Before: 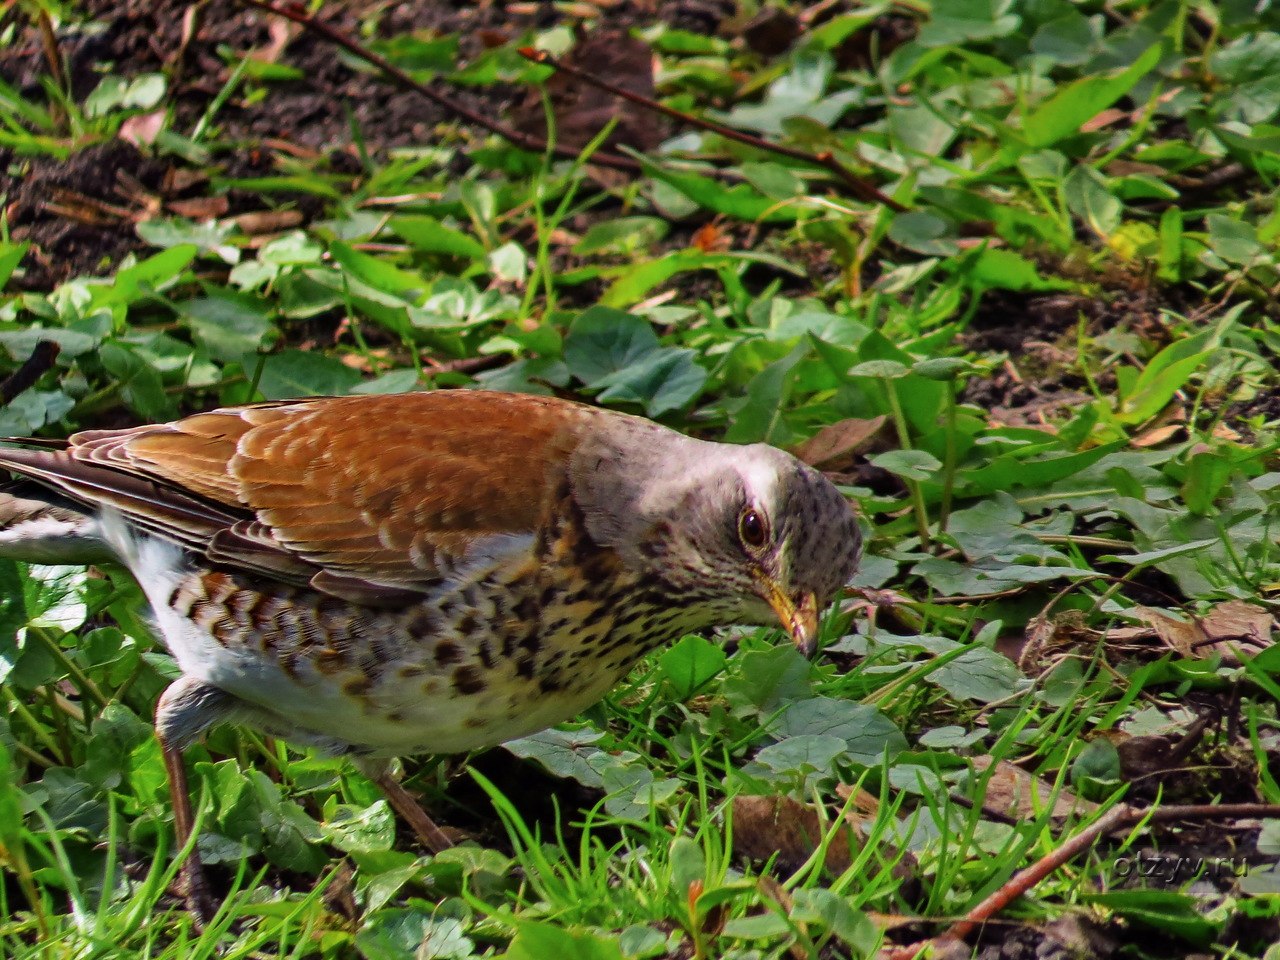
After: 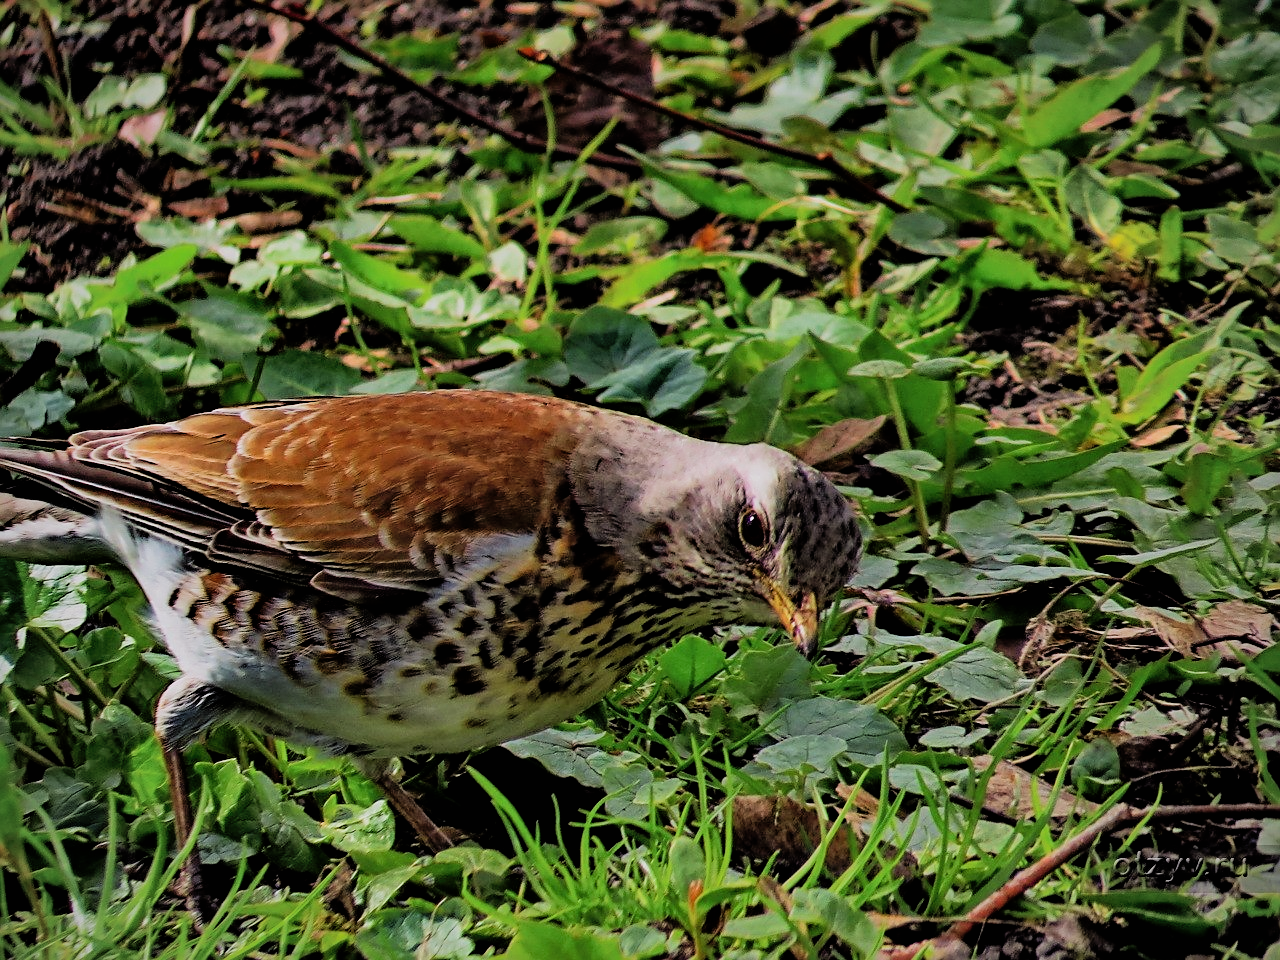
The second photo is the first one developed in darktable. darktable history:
vignetting: fall-off radius 61.02%, brightness -0.464, saturation -0.311, unbound false
sharpen: on, module defaults
filmic rgb: black relative exposure -5.1 EV, white relative exposure 3.97 EV, threshold 3.04 EV, hardness 2.88, contrast 1.408, highlights saturation mix -29.19%, iterations of high-quality reconstruction 0, enable highlight reconstruction true
shadows and highlights: on, module defaults
